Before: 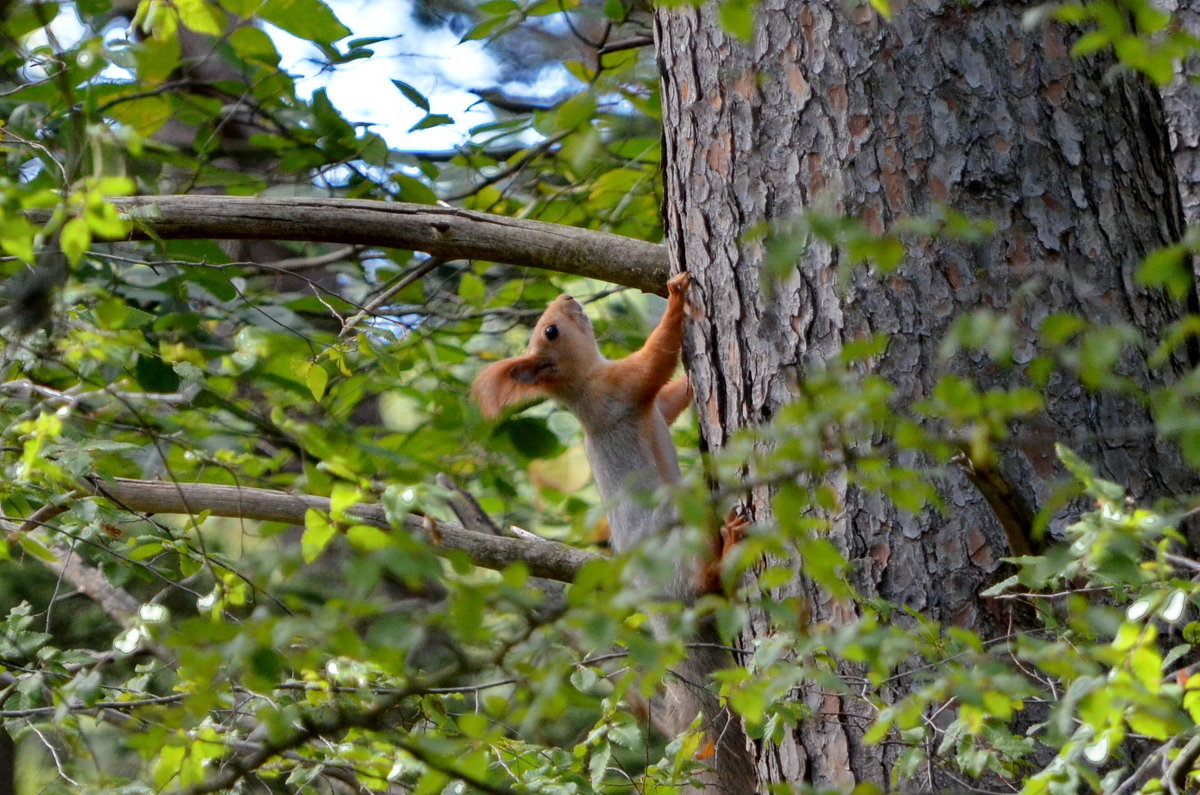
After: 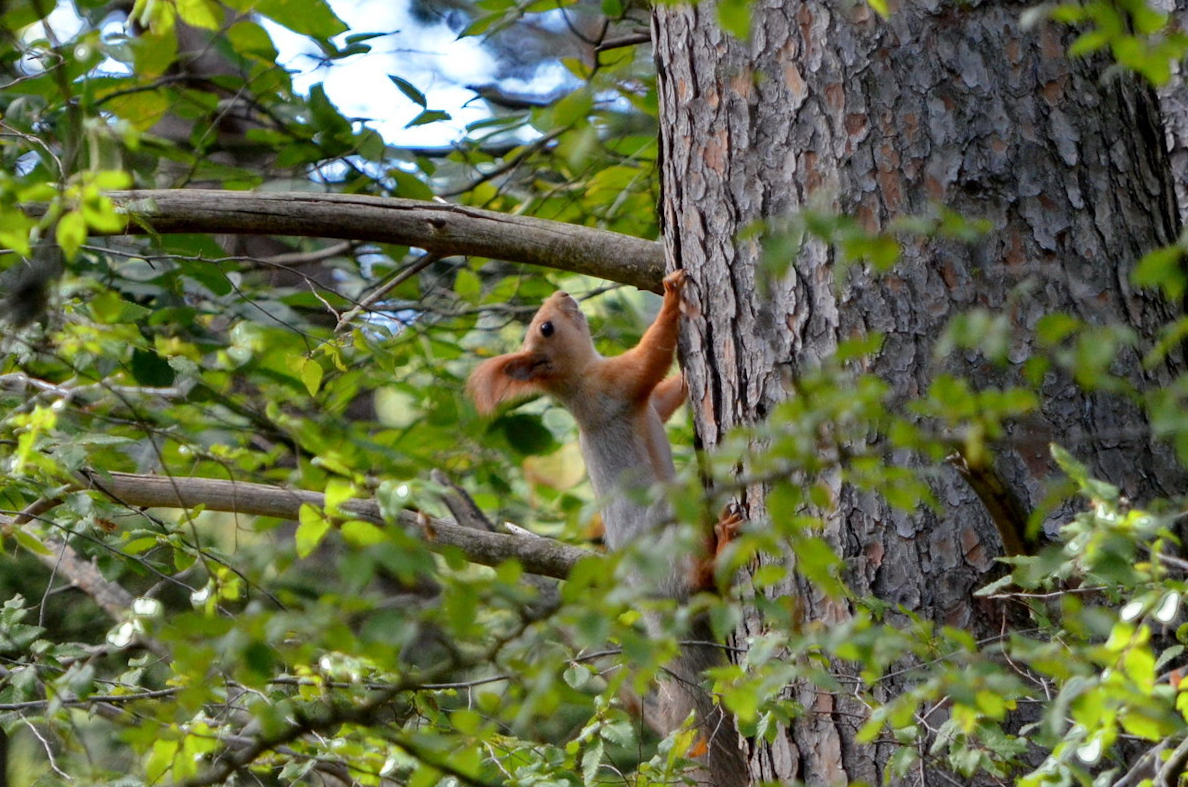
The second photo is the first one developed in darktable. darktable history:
crop and rotate: angle -0.382°
